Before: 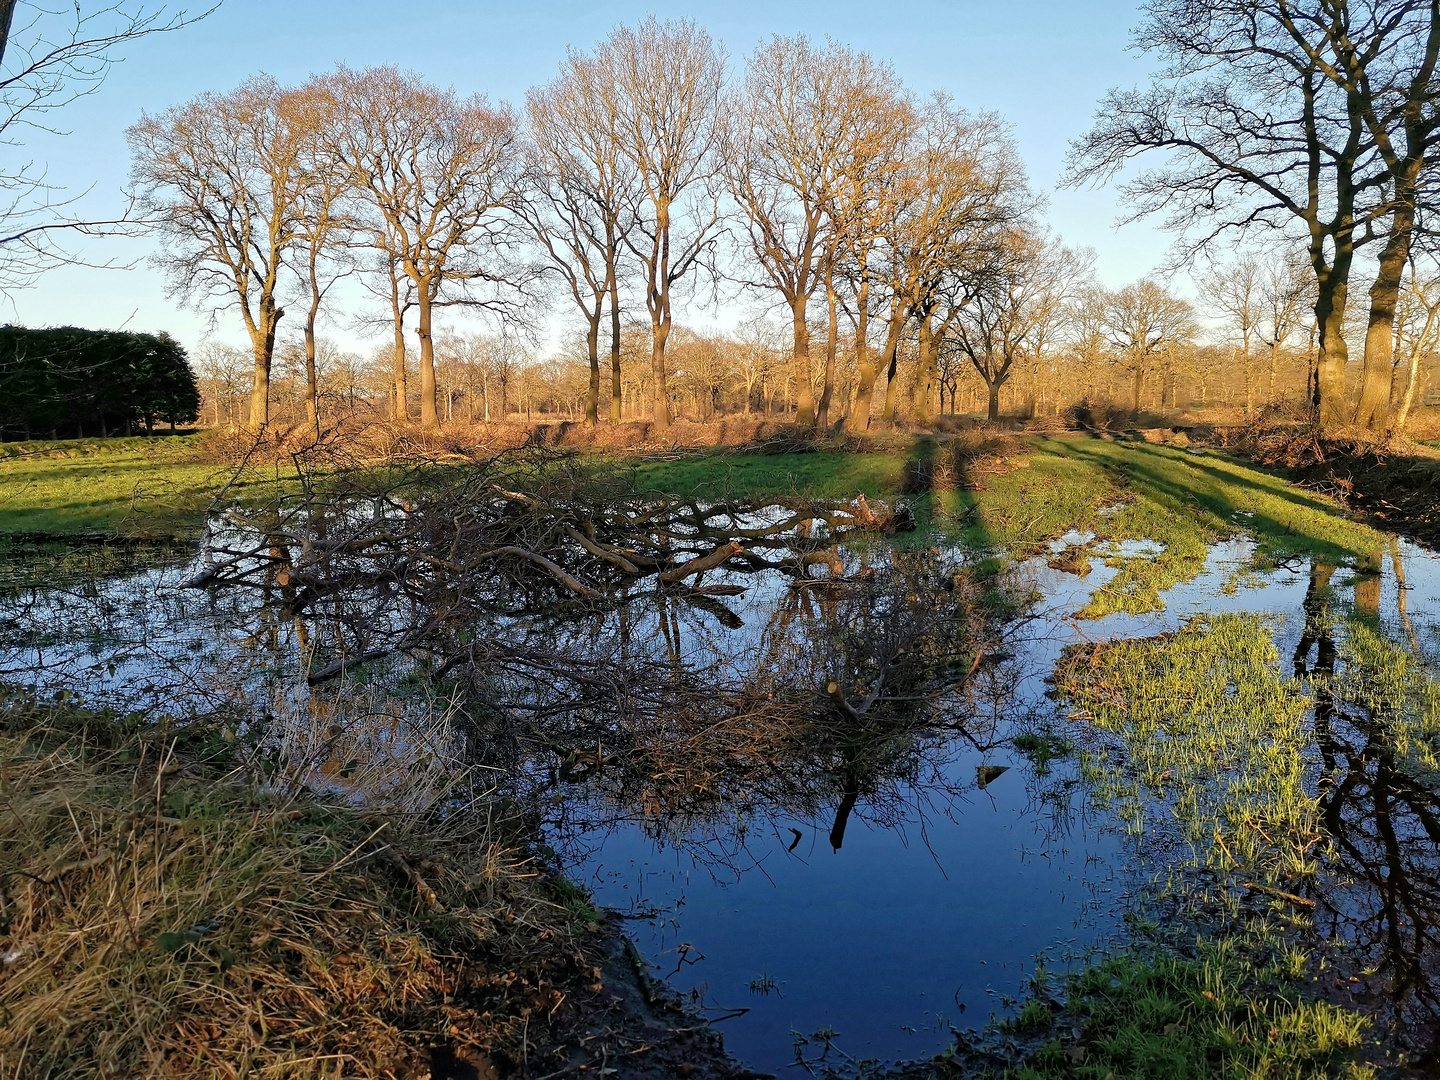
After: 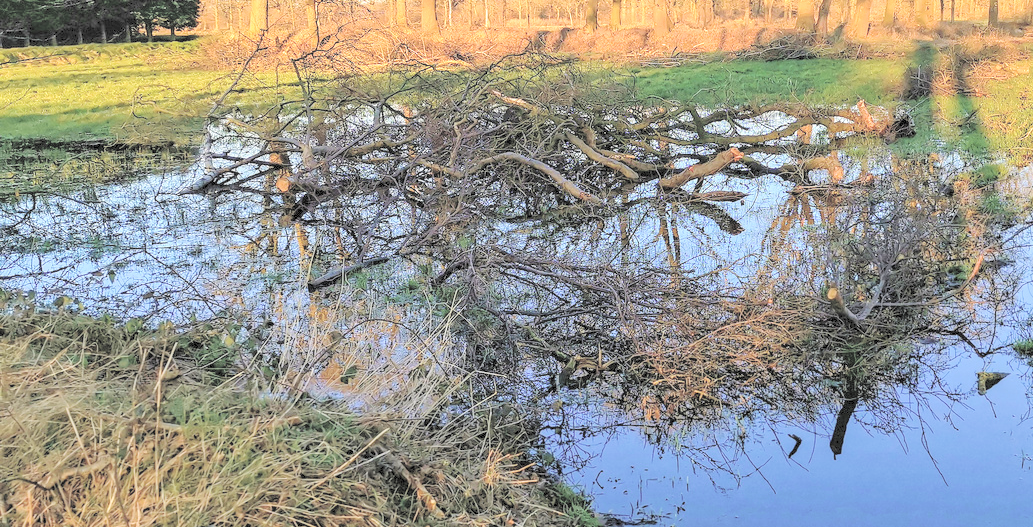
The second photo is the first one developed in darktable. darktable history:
contrast brightness saturation: brightness 0.983
crop: top 36.521%, right 28.231%, bottom 14.596%
velvia: on, module defaults
local contrast: on, module defaults
